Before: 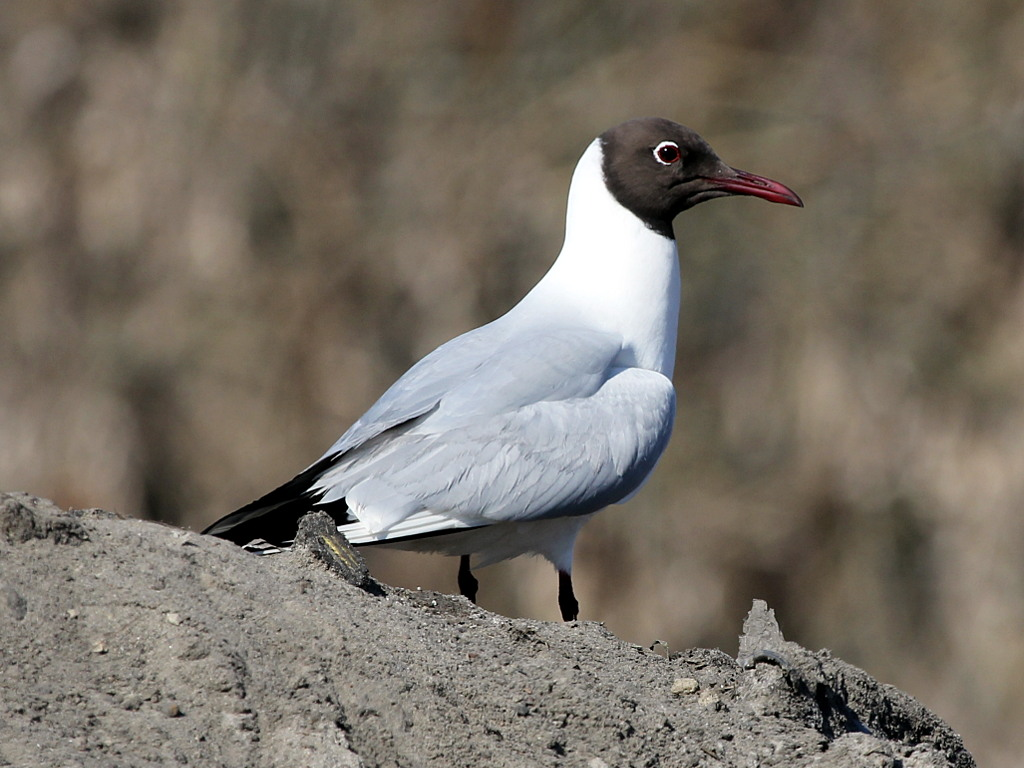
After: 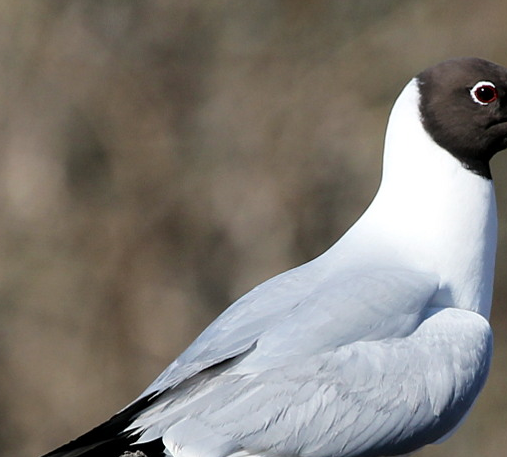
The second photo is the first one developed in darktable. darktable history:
crop: left 17.888%, top 7.915%, right 32.578%, bottom 32.472%
